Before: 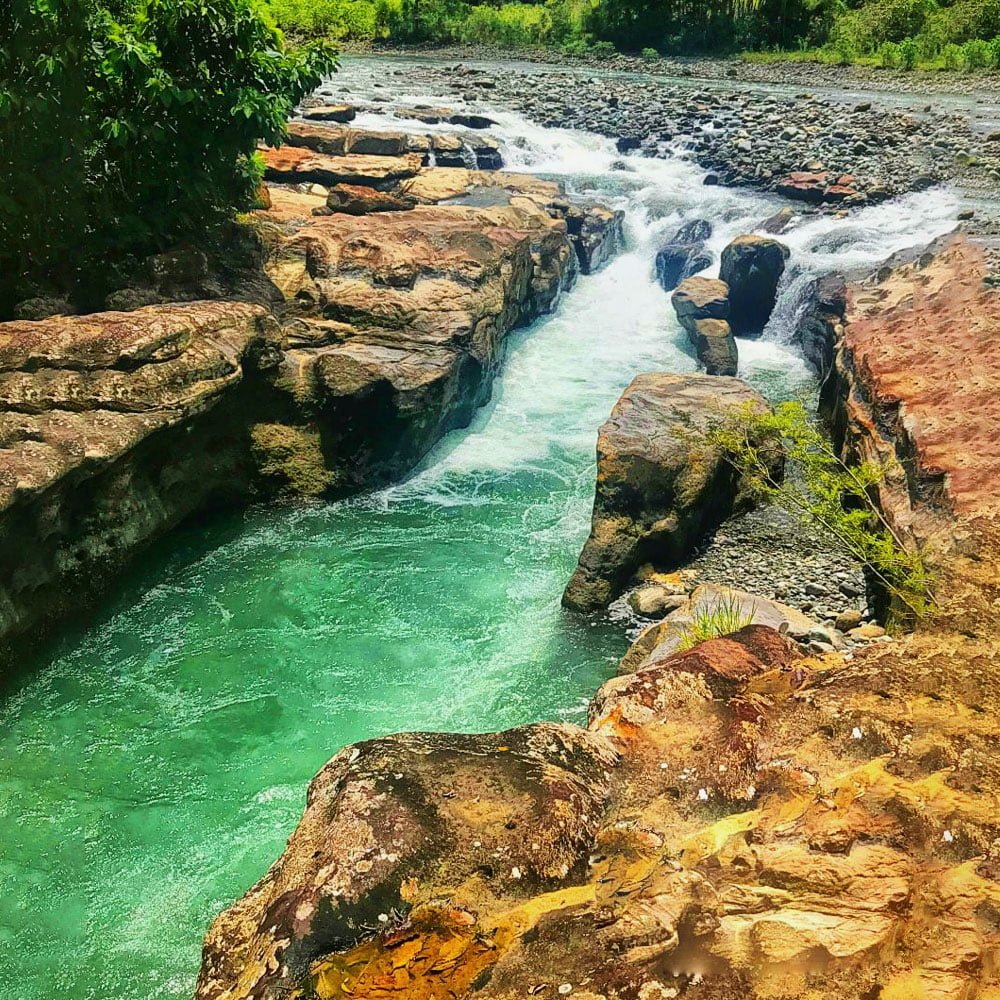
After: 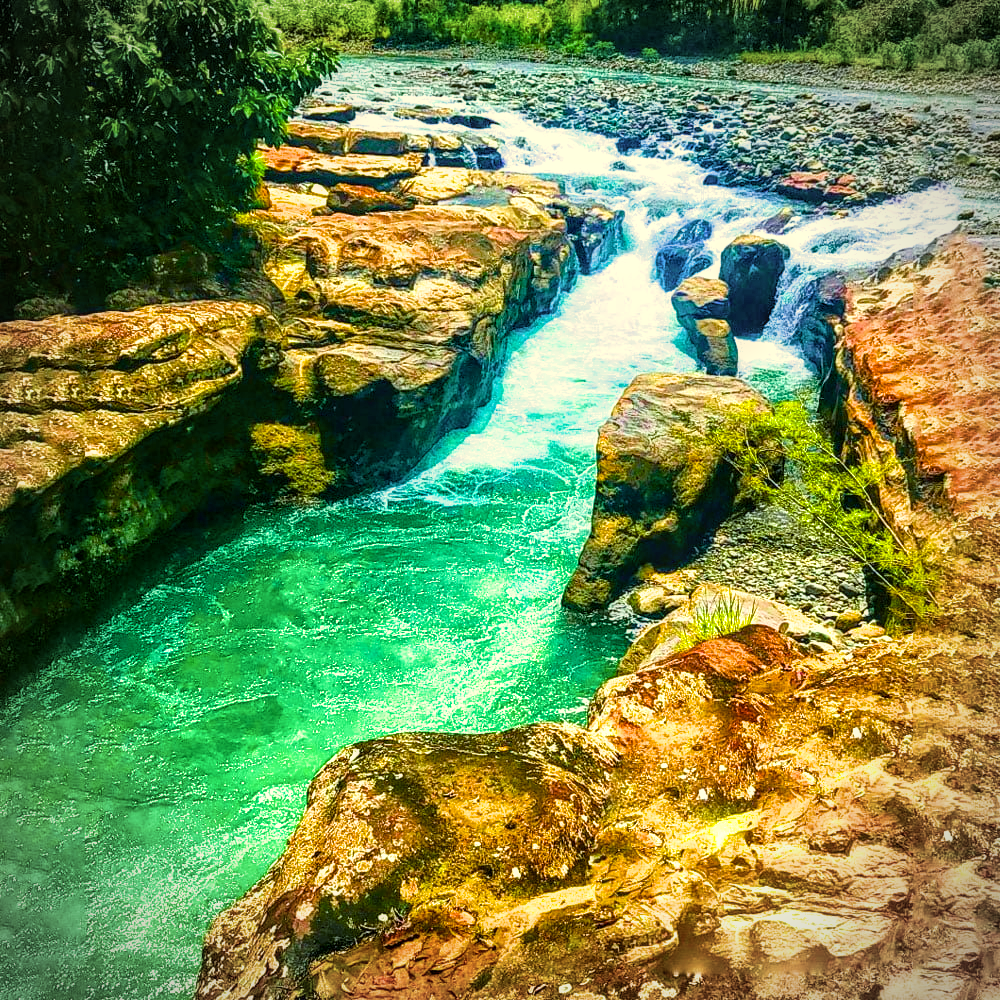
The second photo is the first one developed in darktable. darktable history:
local contrast: on, module defaults
color calibration: x 0.37, y 0.382, temperature 4313.32 K
tone equalizer: on, module defaults
velvia: on, module defaults
haze removal: compatibility mode true, adaptive false
vignetting: on, module defaults
filmic rgb: black relative exposure -16 EV, white relative exposure 2.93 EV, hardness 10.04, color science v6 (2022)
color correction: highlights a* 1.39, highlights b* 17.83
color balance rgb: linear chroma grading › global chroma 25%, perceptual saturation grading › global saturation 45%, perceptual saturation grading › highlights -50%, perceptual saturation grading › shadows 30%, perceptual brilliance grading › global brilliance 18%, global vibrance 40%
